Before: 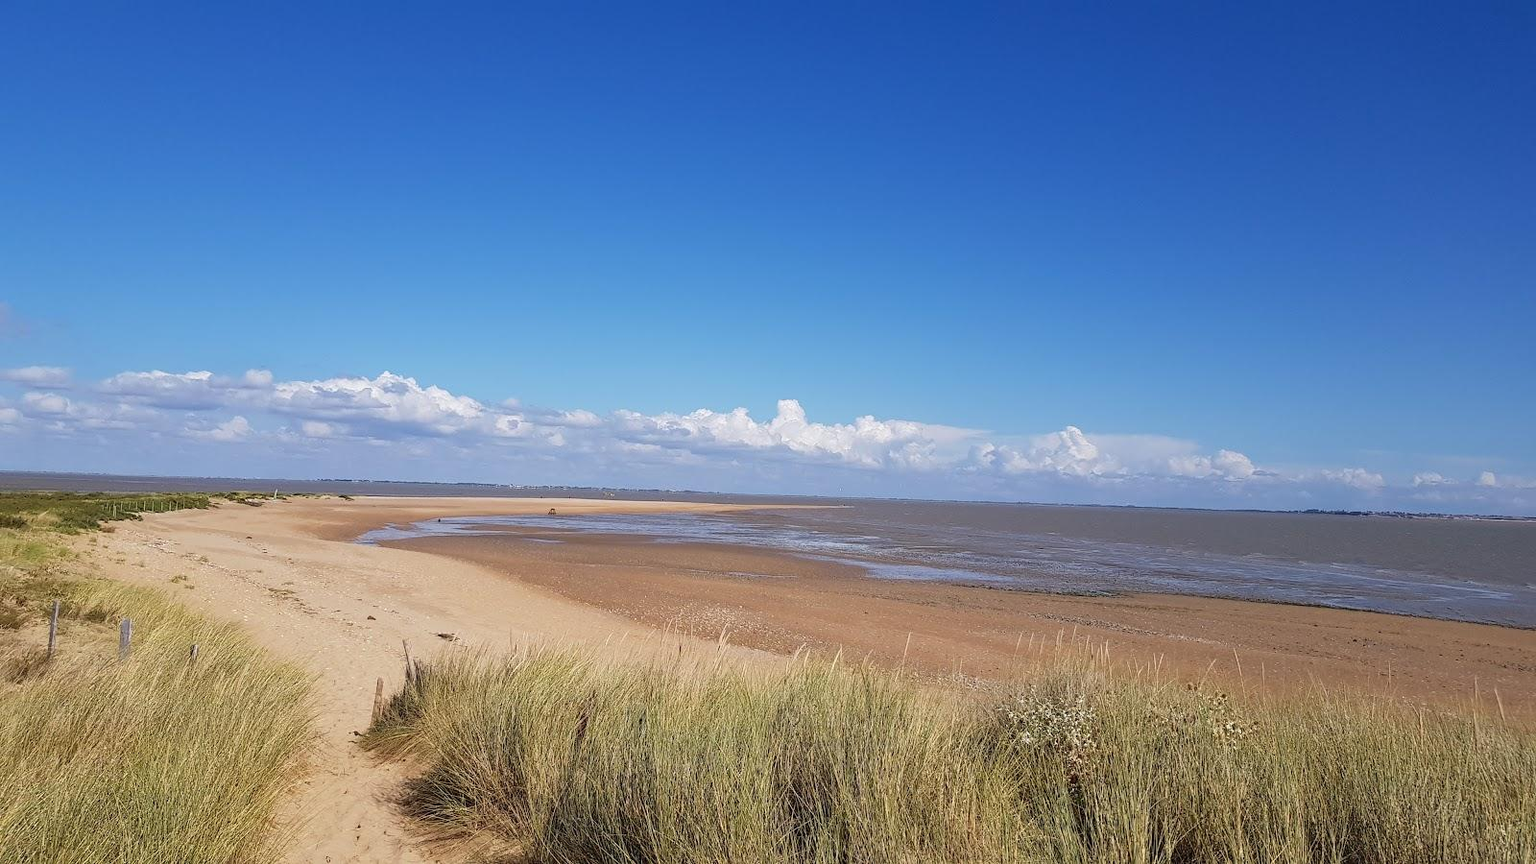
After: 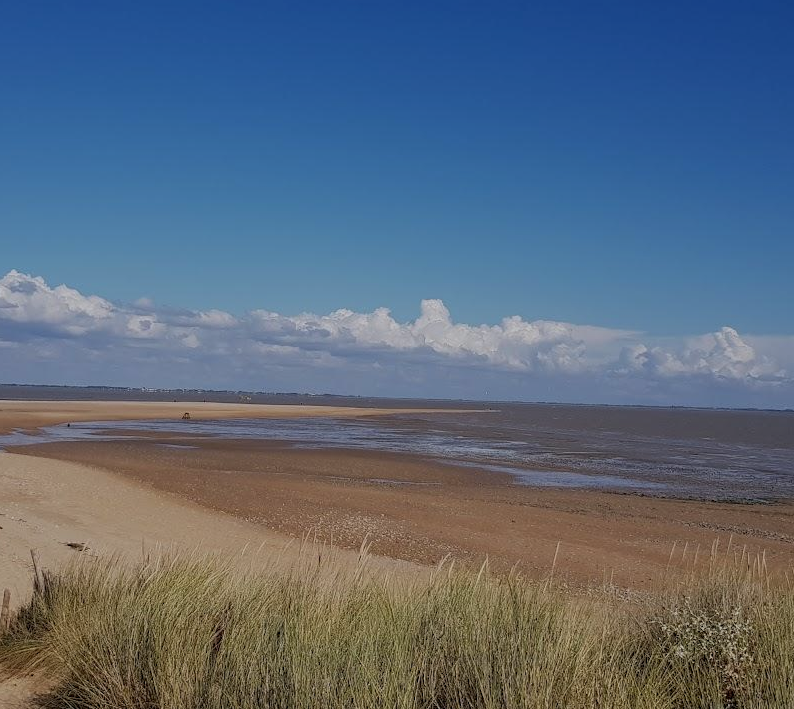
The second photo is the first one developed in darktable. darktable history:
local contrast: highlights 107%, shadows 100%, detail 119%, midtone range 0.2
exposure: exposure -0.953 EV, compensate highlight preservation false
crop and rotate: angle 0.022°, left 24.301%, top 13.038%, right 25.998%, bottom 8.12%
